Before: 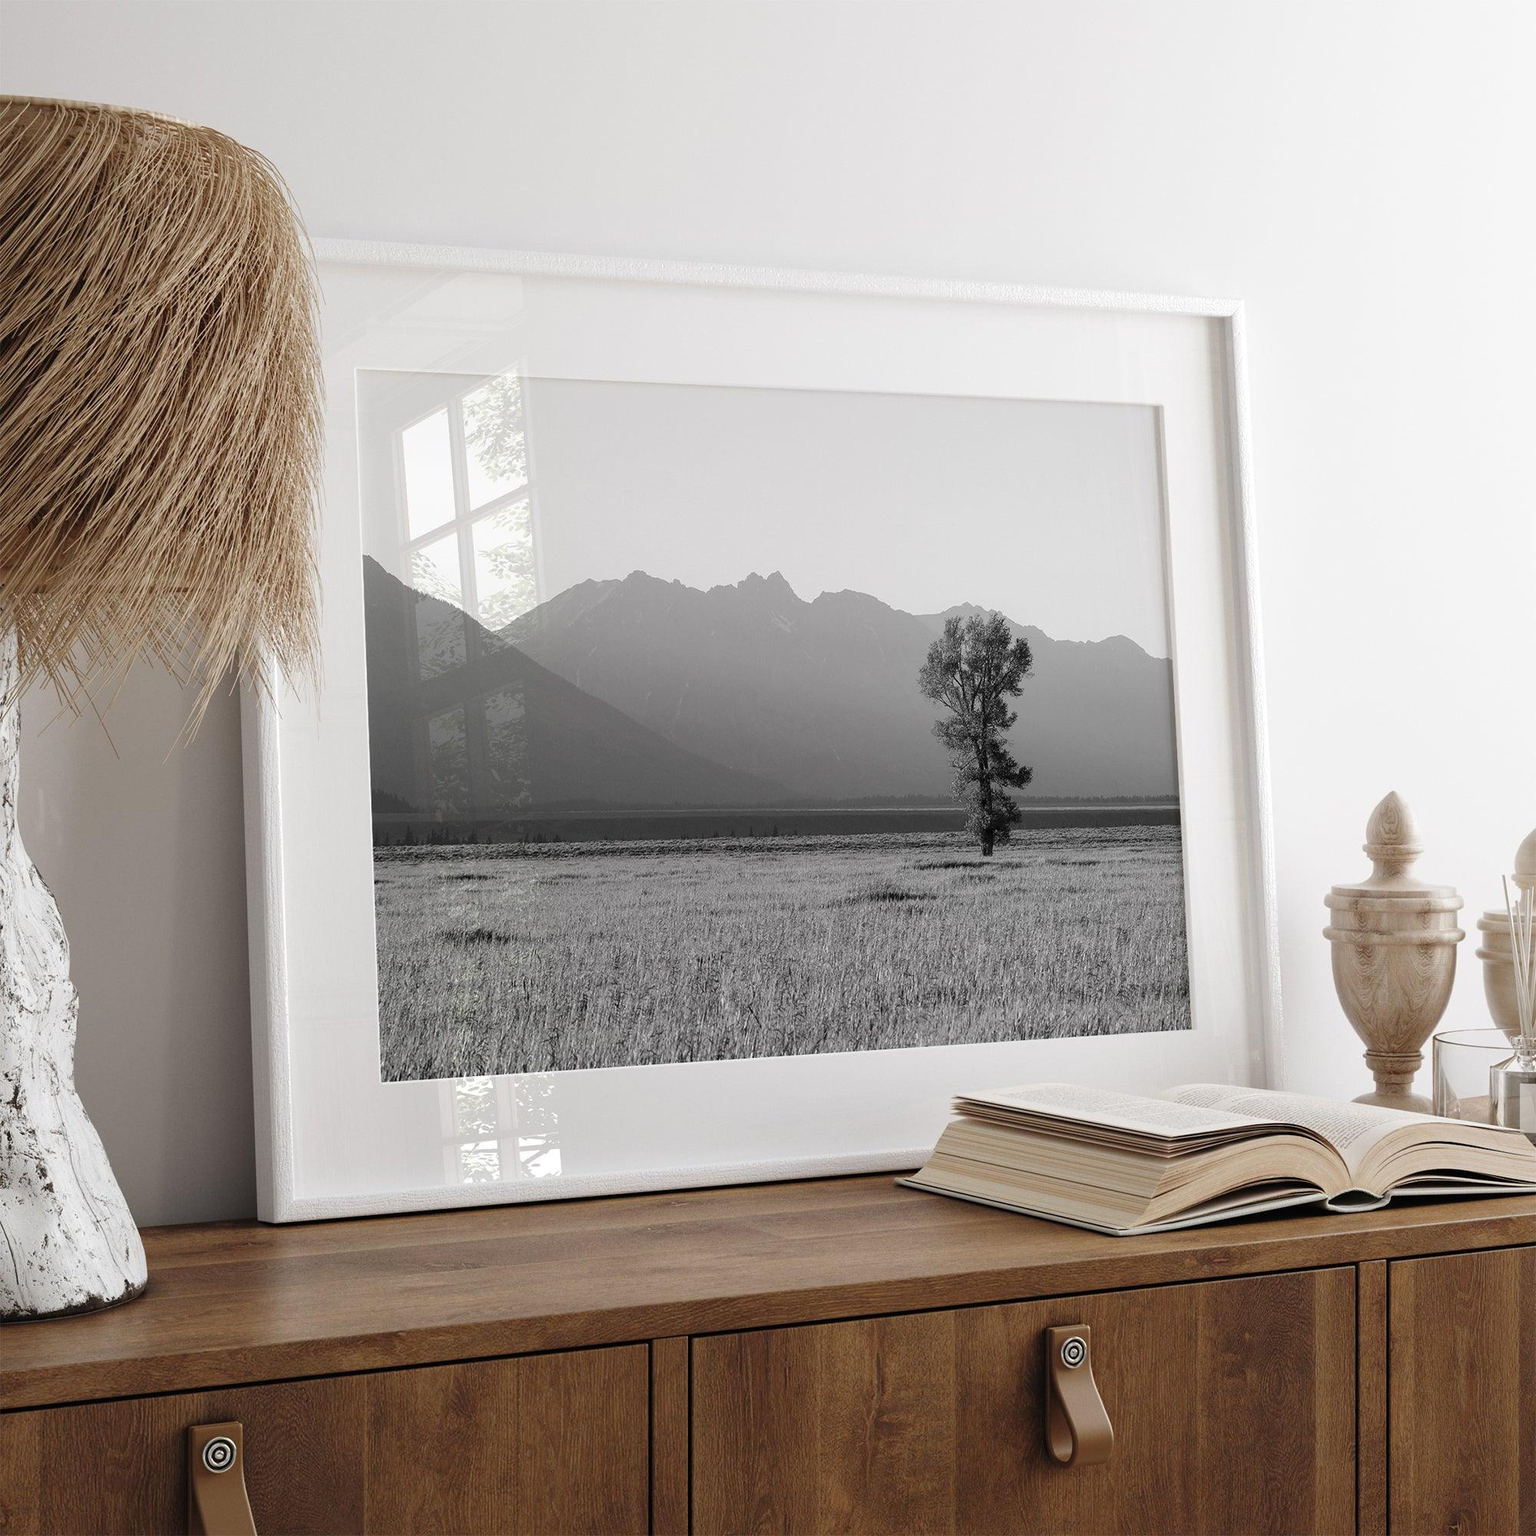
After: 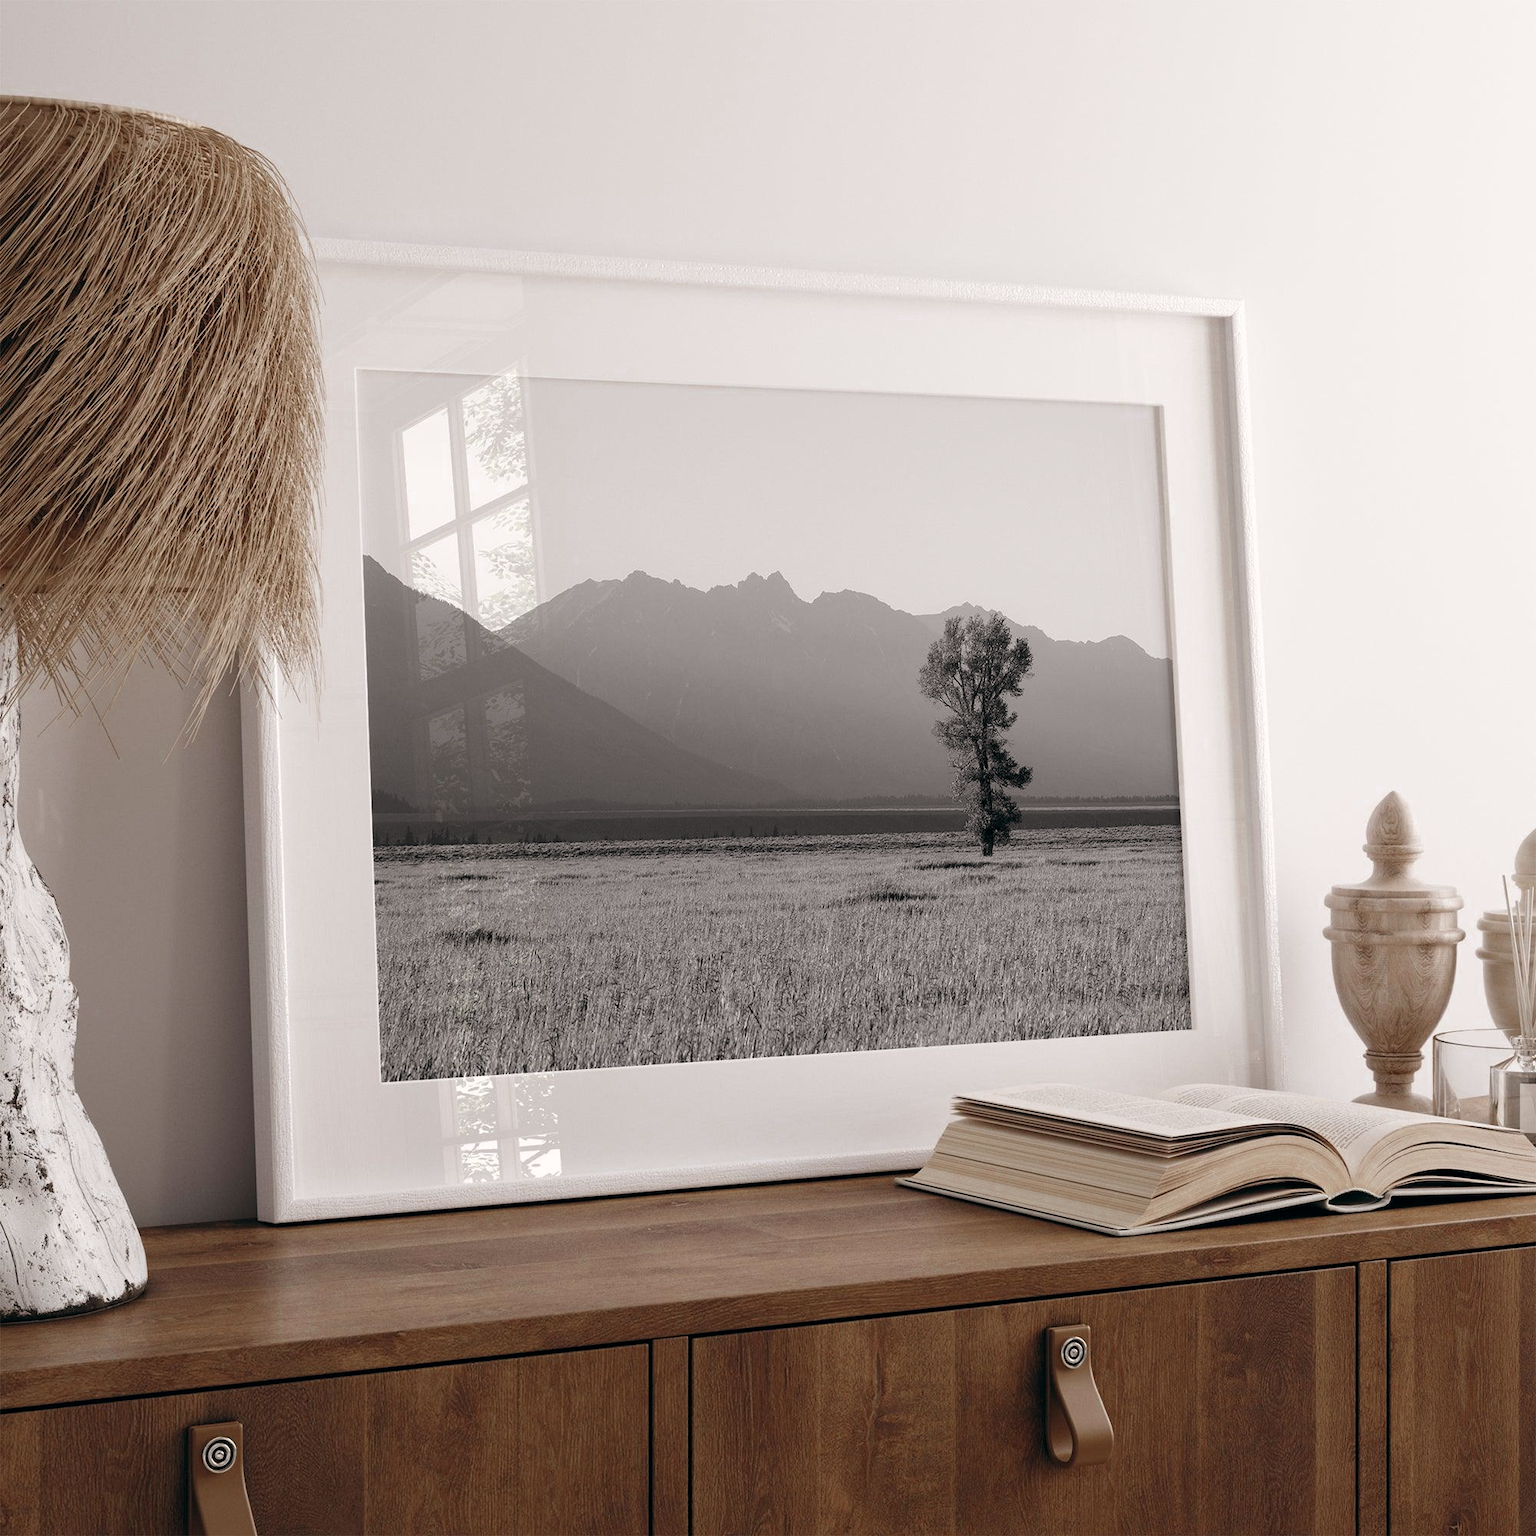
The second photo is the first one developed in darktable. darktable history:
color balance: lift [0.998, 0.998, 1.001, 1.002], gamma [0.995, 1.025, 0.992, 0.975], gain [0.995, 1.02, 0.997, 0.98]
color zones: curves: ch0 [(0, 0.5) (0.125, 0.4) (0.25, 0.5) (0.375, 0.4) (0.5, 0.4) (0.625, 0.35) (0.75, 0.35) (0.875, 0.5)]; ch1 [(0, 0.35) (0.125, 0.45) (0.25, 0.35) (0.375, 0.35) (0.5, 0.35) (0.625, 0.35) (0.75, 0.45) (0.875, 0.35)]; ch2 [(0, 0.6) (0.125, 0.5) (0.25, 0.5) (0.375, 0.6) (0.5, 0.6) (0.625, 0.5) (0.75, 0.5) (0.875, 0.5)]
